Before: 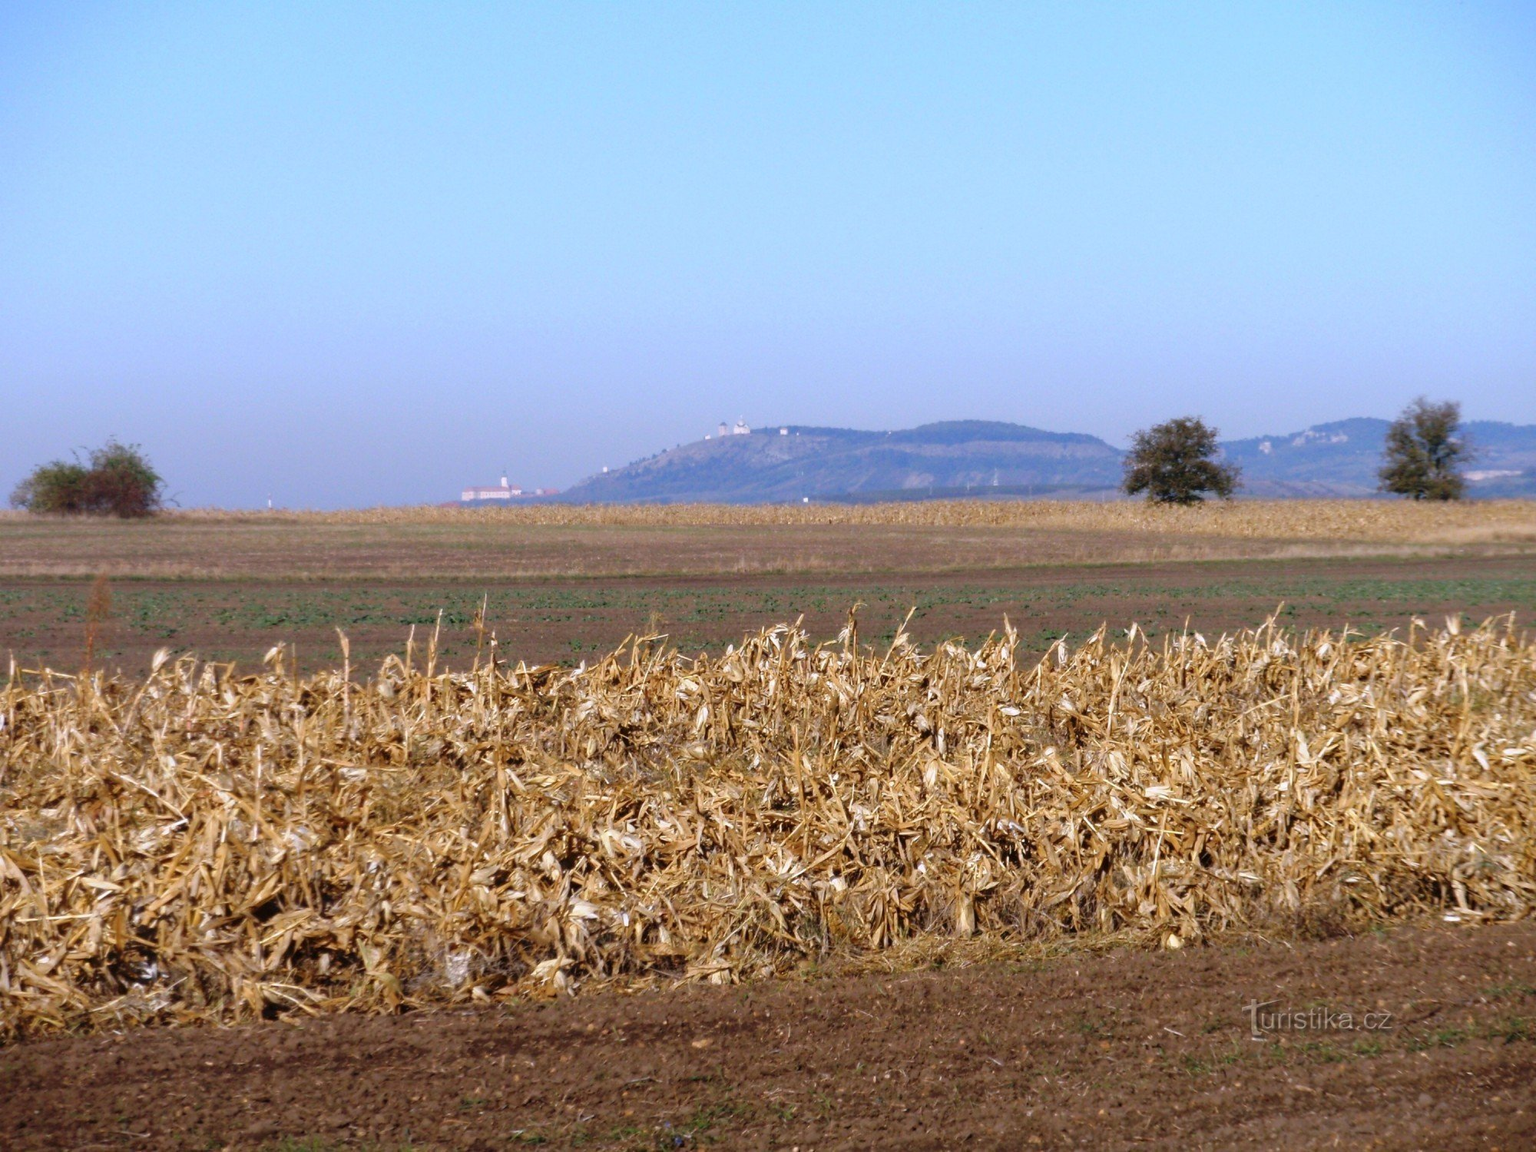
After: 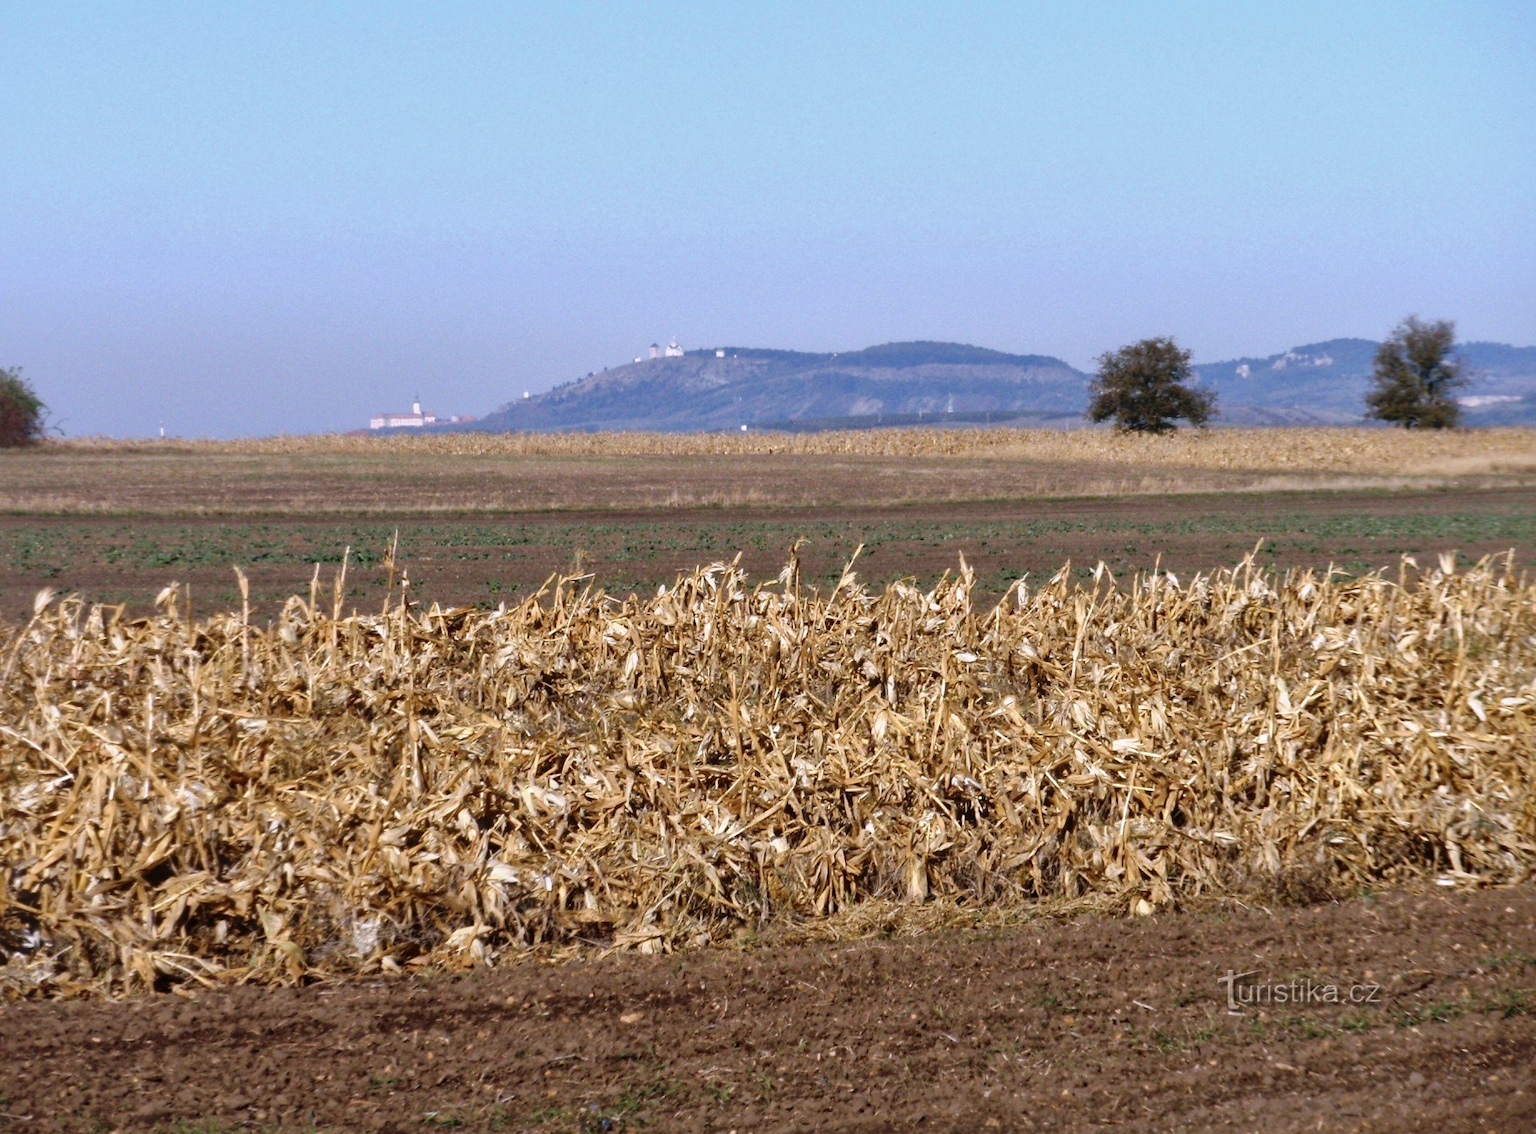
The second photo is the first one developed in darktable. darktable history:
crop and rotate: left 7.856%, top 9.227%
contrast brightness saturation: contrast -0.092, saturation -0.096
local contrast: mode bilateral grid, contrast 21, coarseness 50, detail 161%, midtone range 0.2
